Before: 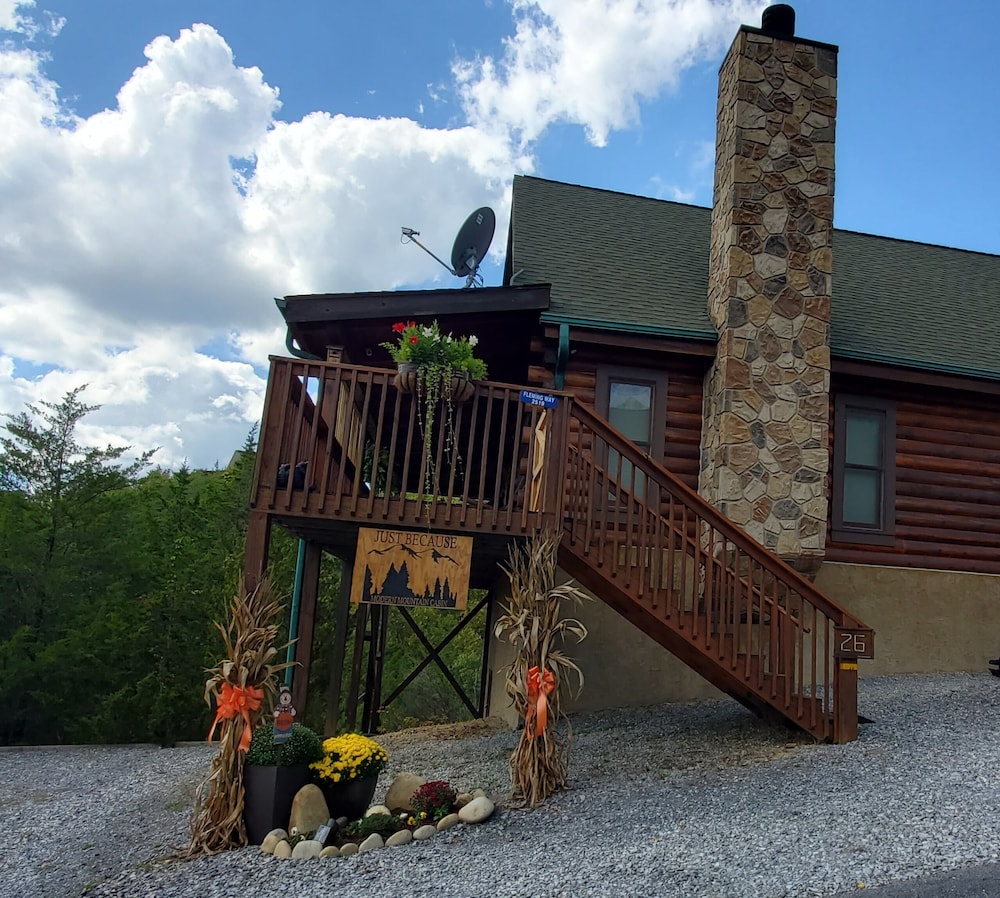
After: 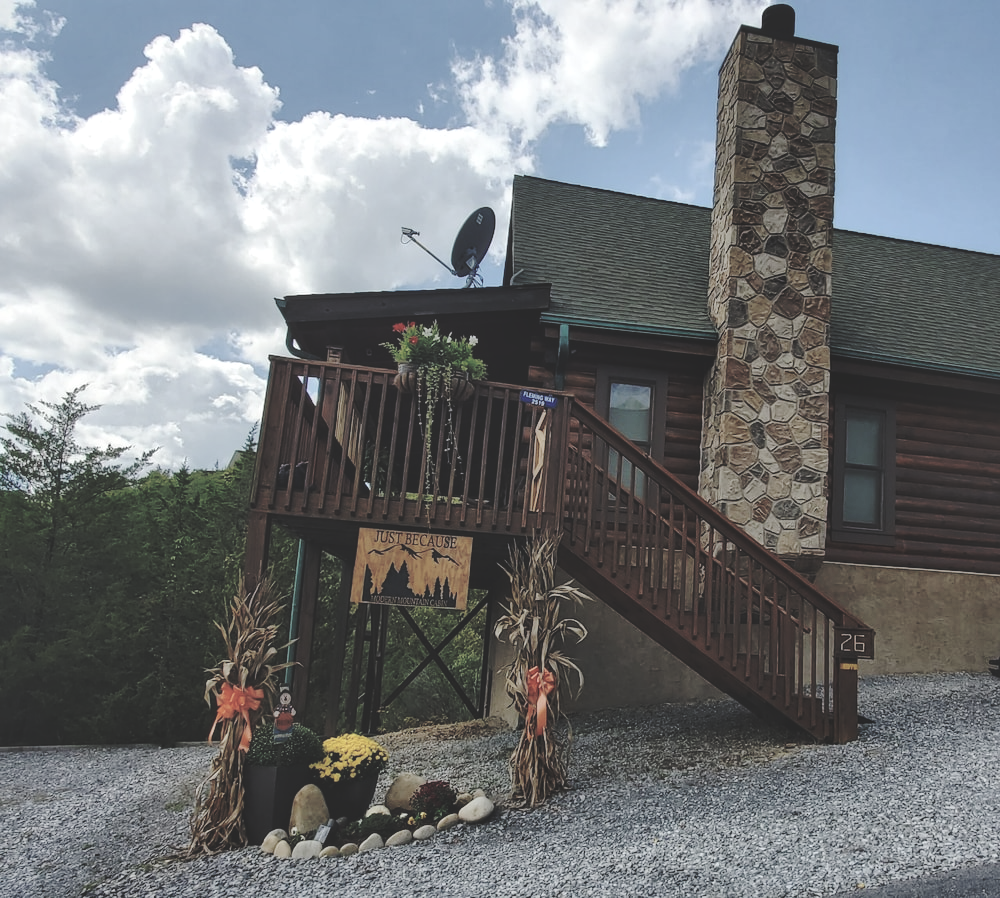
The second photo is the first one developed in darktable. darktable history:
base curve: curves: ch0 [(0, 0.024) (0.055, 0.065) (0.121, 0.166) (0.236, 0.319) (0.693, 0.726) (1, 1)], preserve colors none
contrast brightness saturation: contrast -0.041, saturation -0.419
local contrast: mode bilateral grid, contrast 20, coarseness 50, detail 138%, midtone range 0.2
